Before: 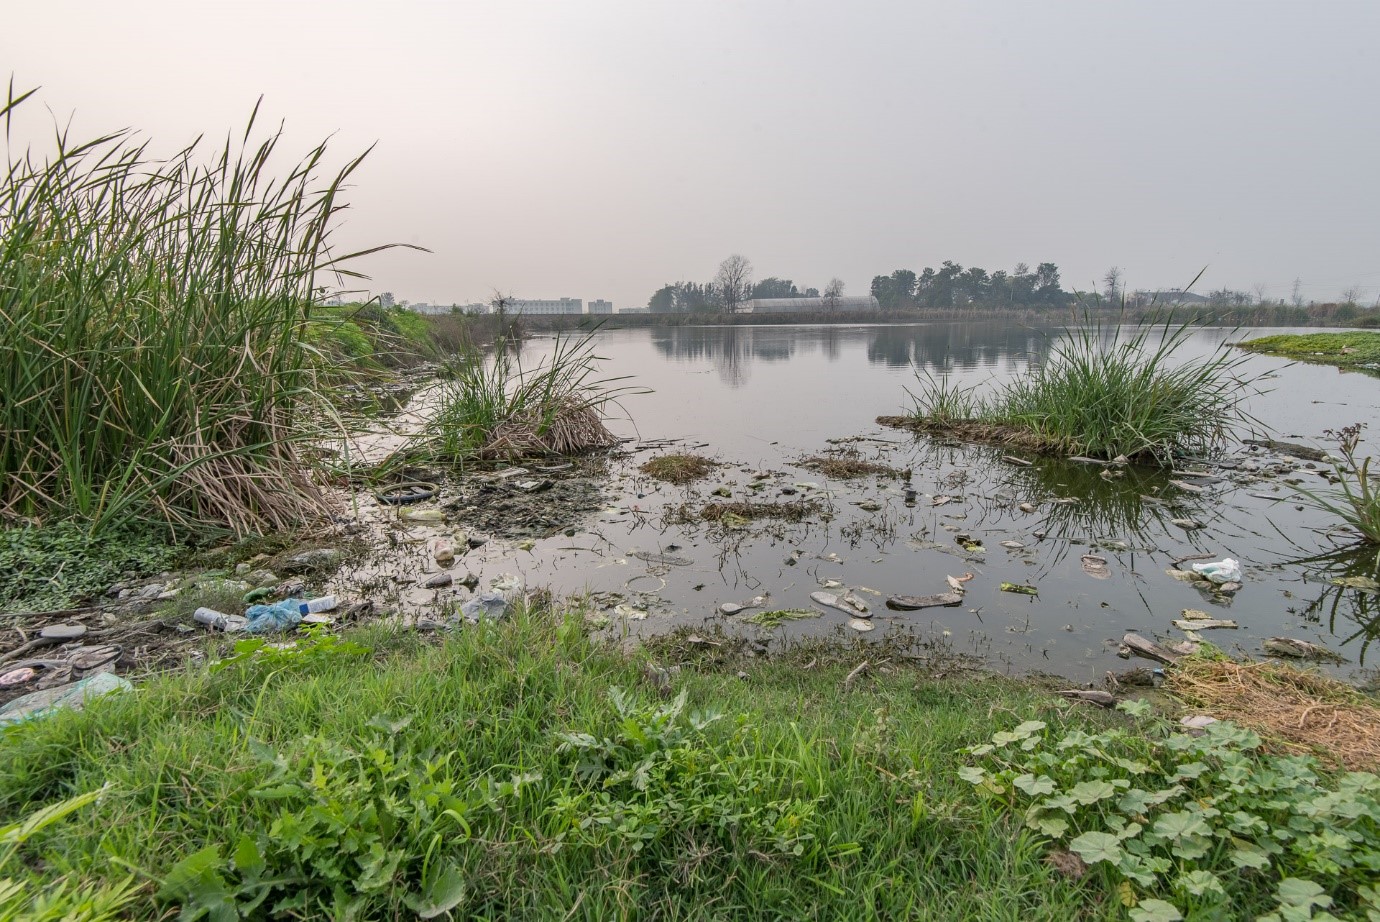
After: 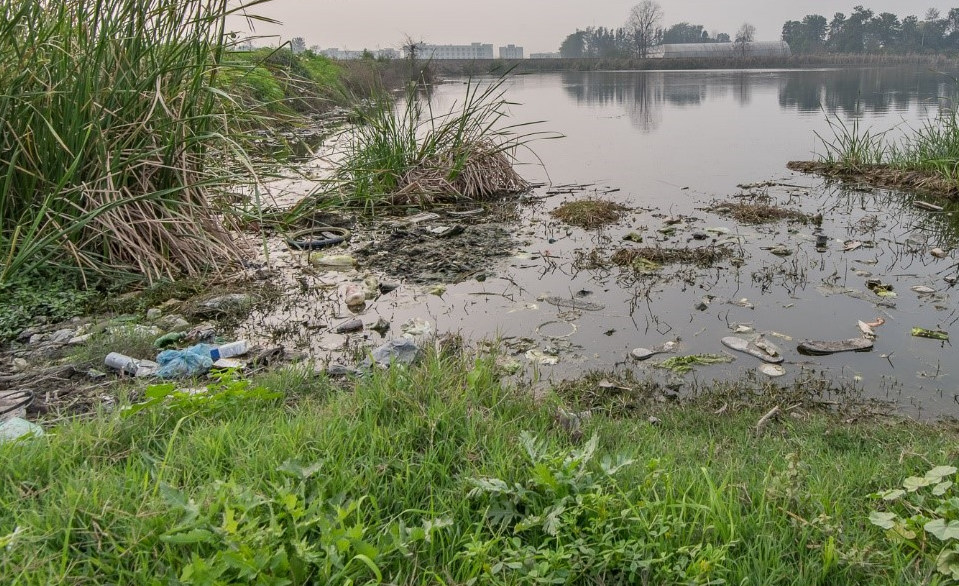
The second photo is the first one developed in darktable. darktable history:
crop: left 6.494%, top 27.74%, right 23.958%, bottom 8.679%
